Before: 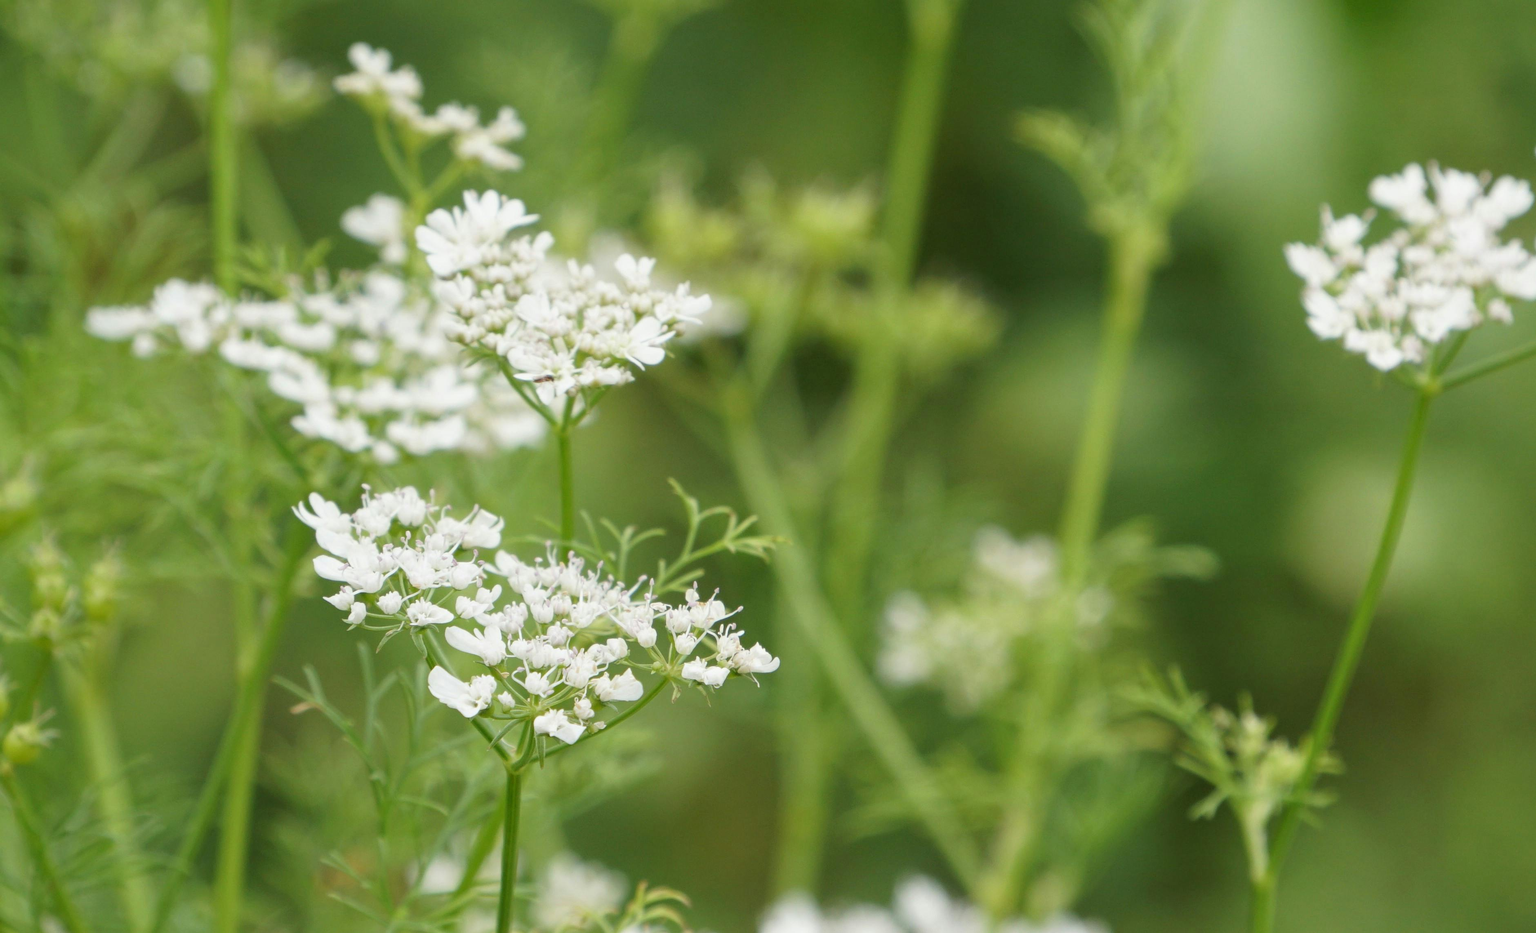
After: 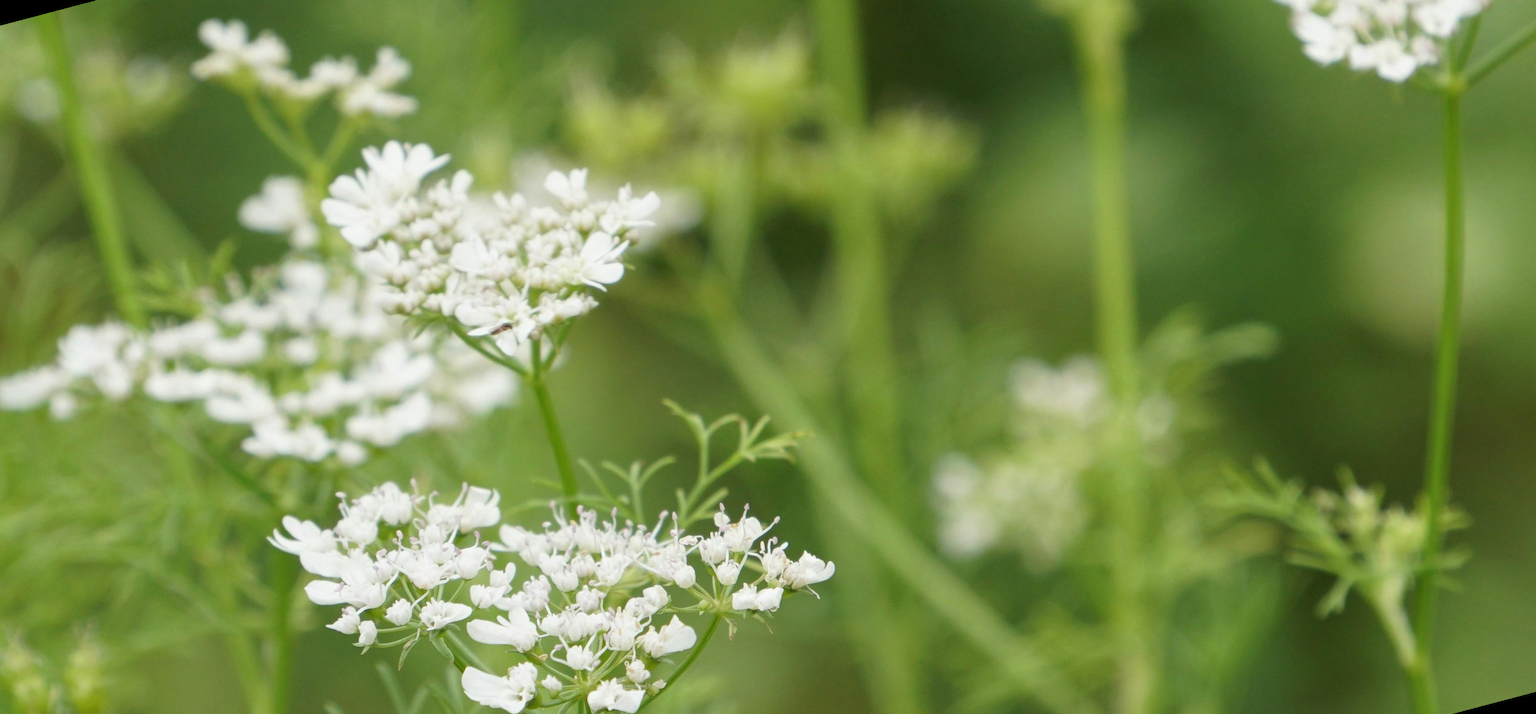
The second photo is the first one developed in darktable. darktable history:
exposure: compensate highlight preservation false
rotate and perspective: rotation -14.8°, crop left 0.1, crop right 0.903, crop top 0.25, crop bottom 0.748
